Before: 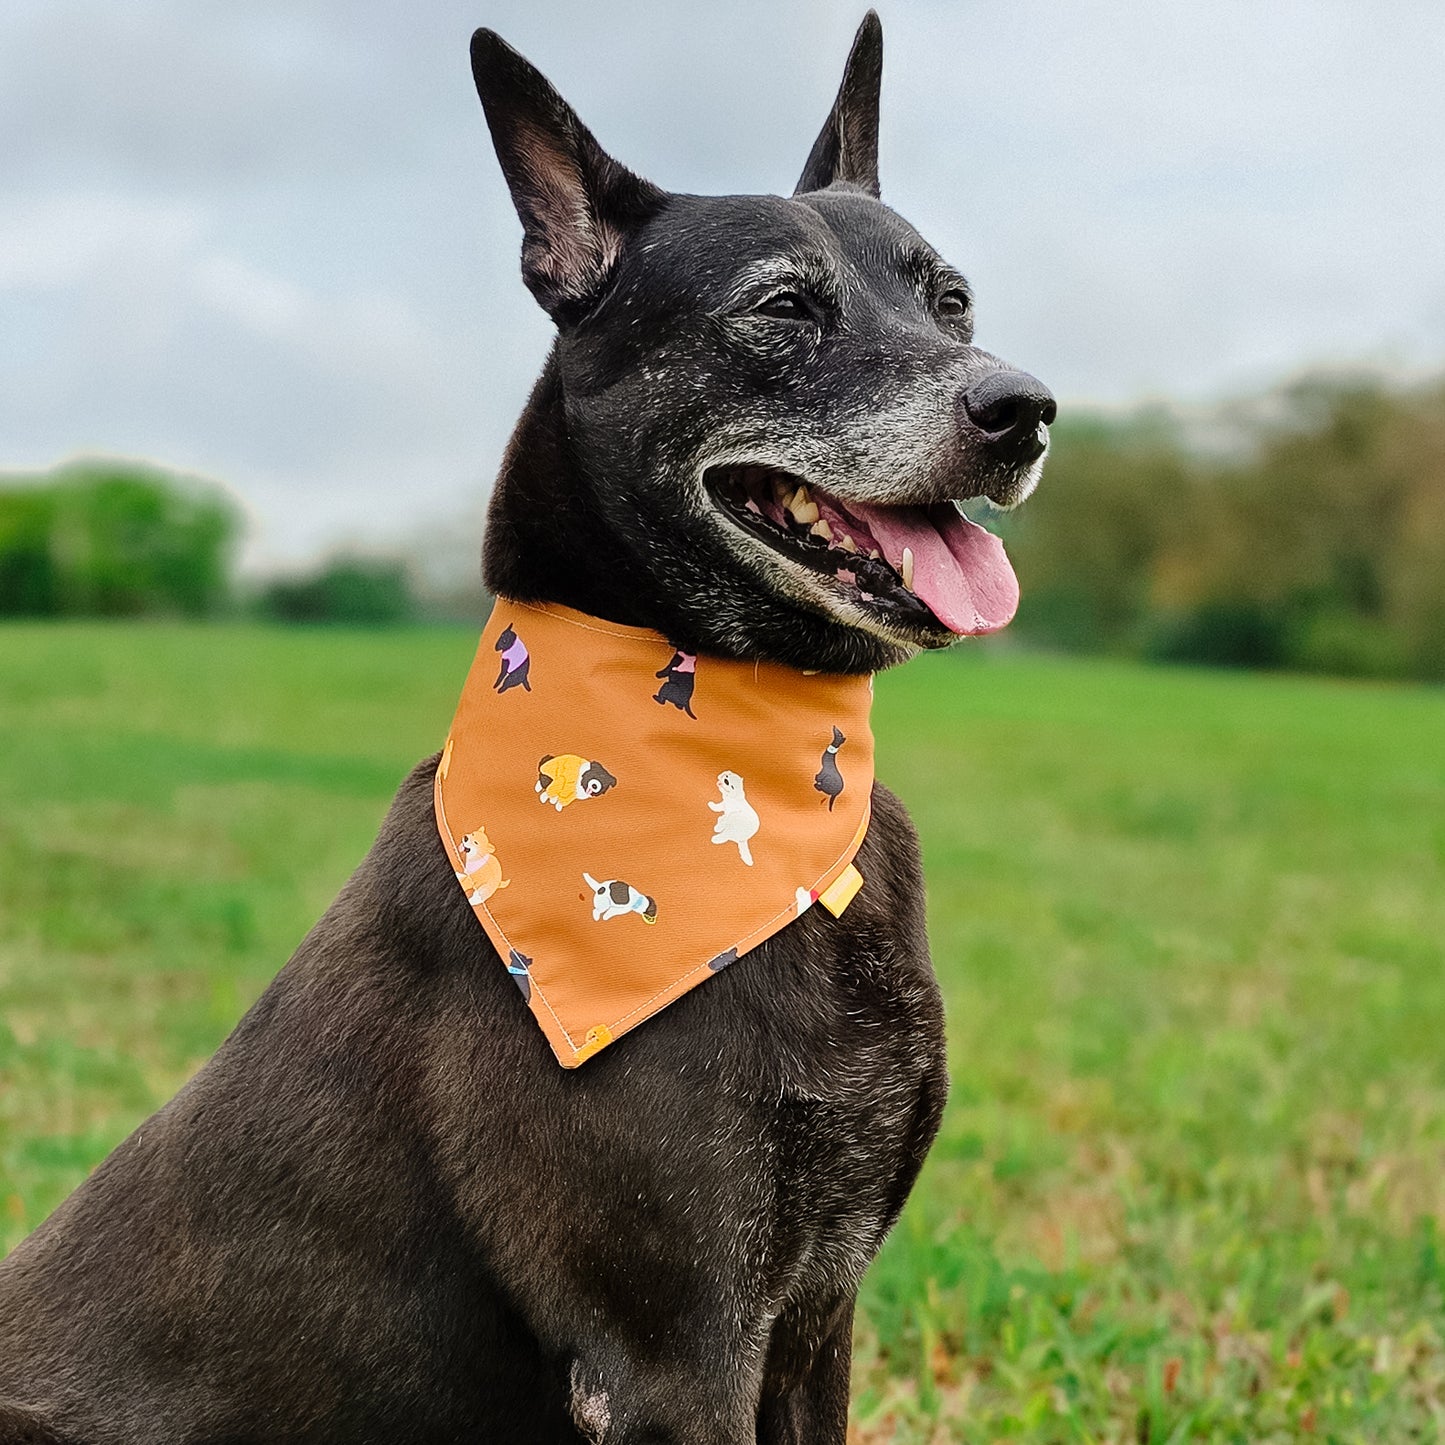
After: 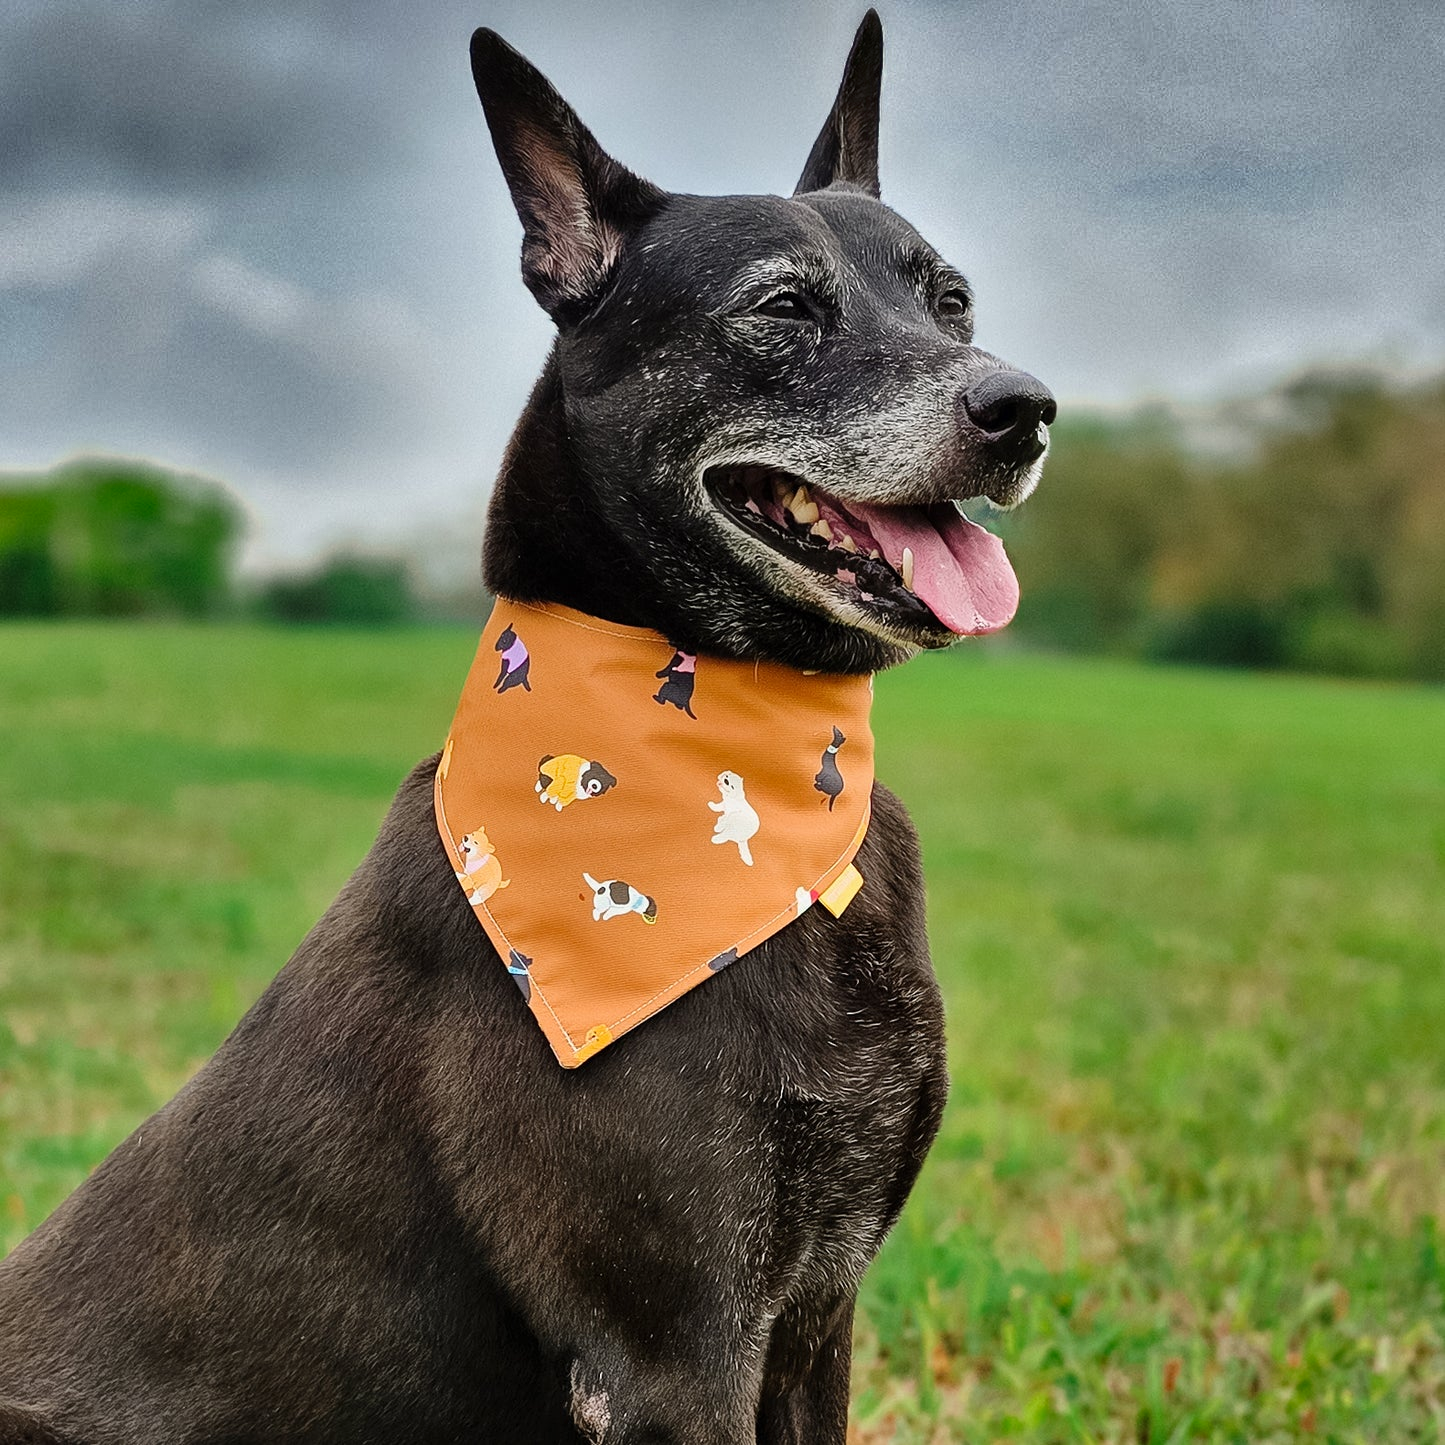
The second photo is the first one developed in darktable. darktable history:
shadows and highlights: shadows 18.31, highlights -84.21, soften with gaussian
